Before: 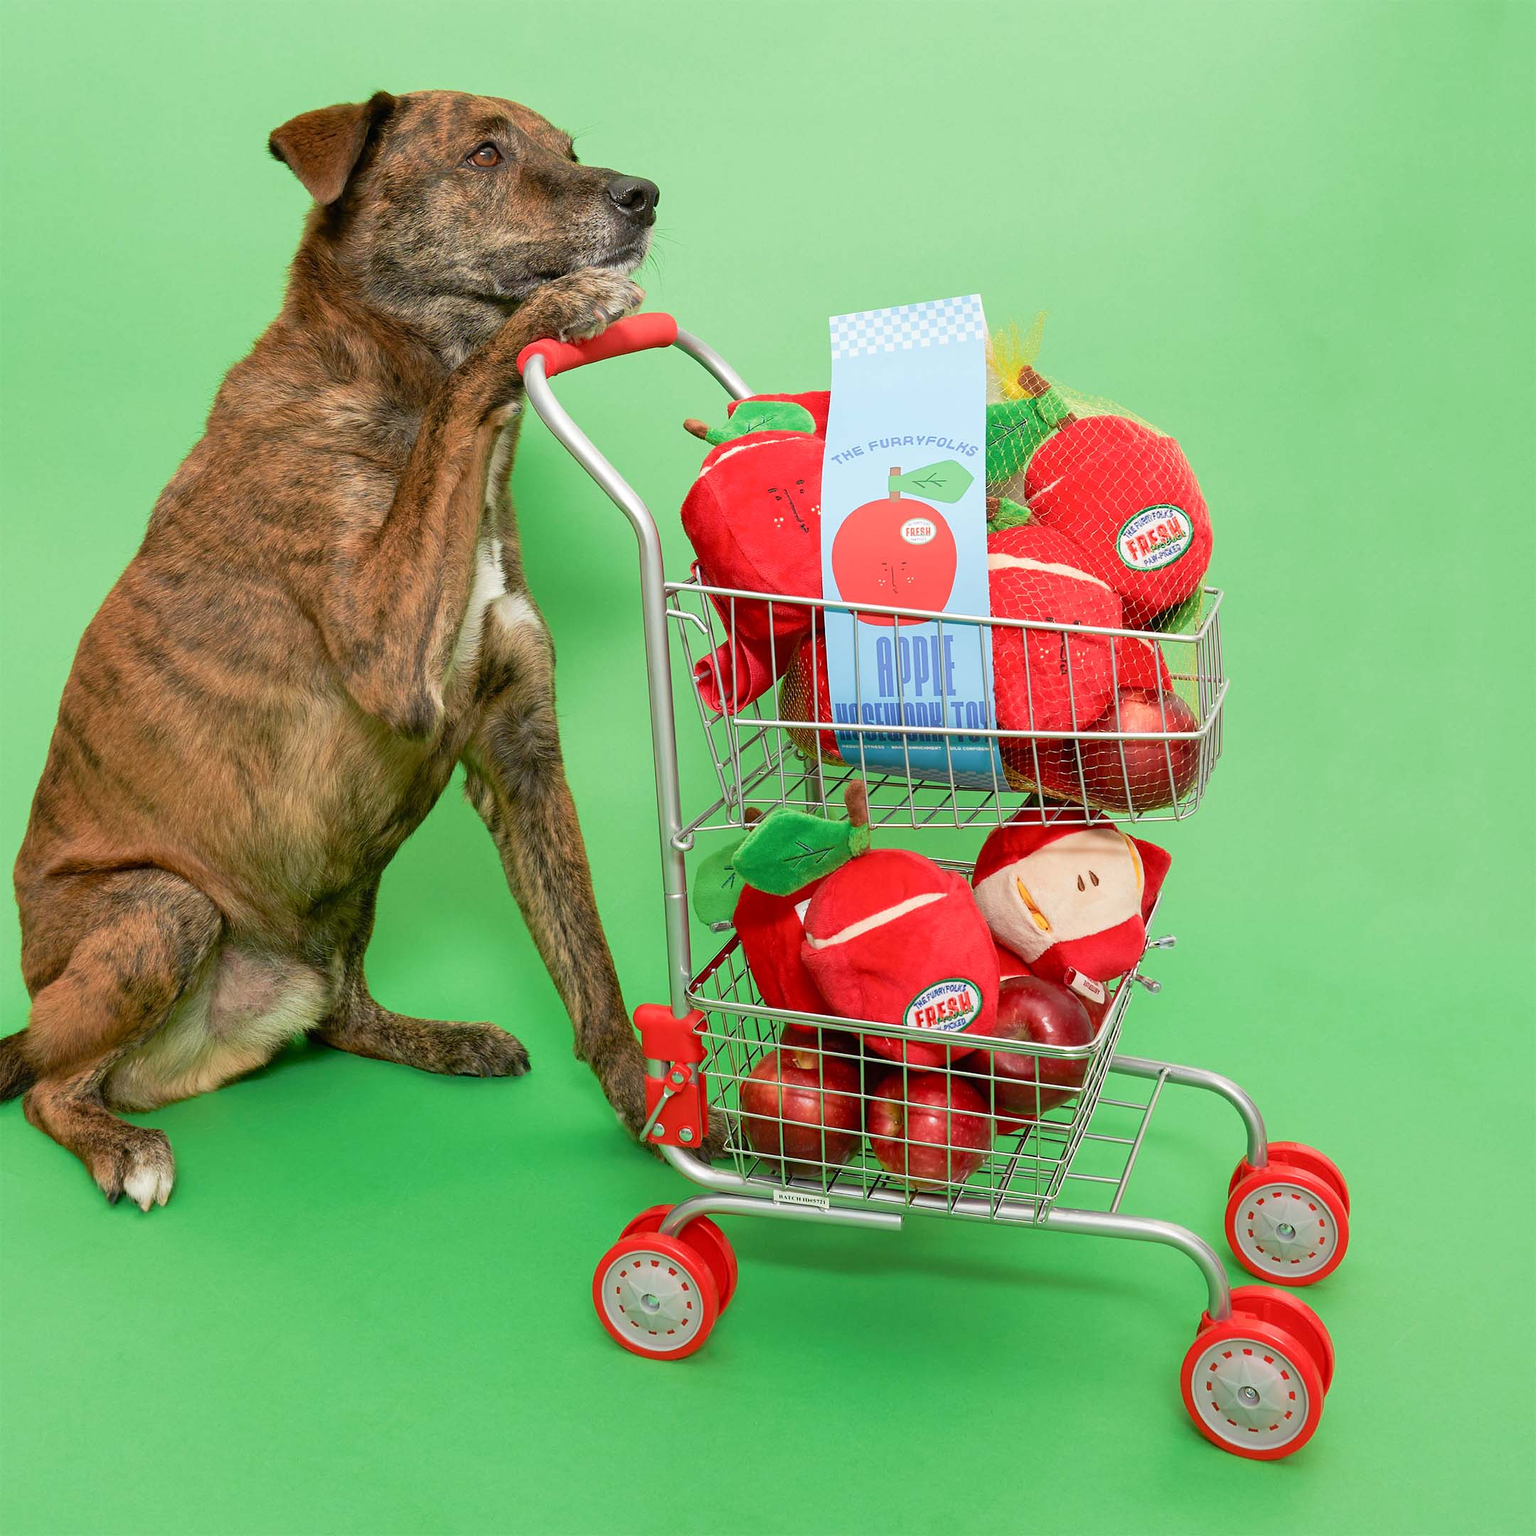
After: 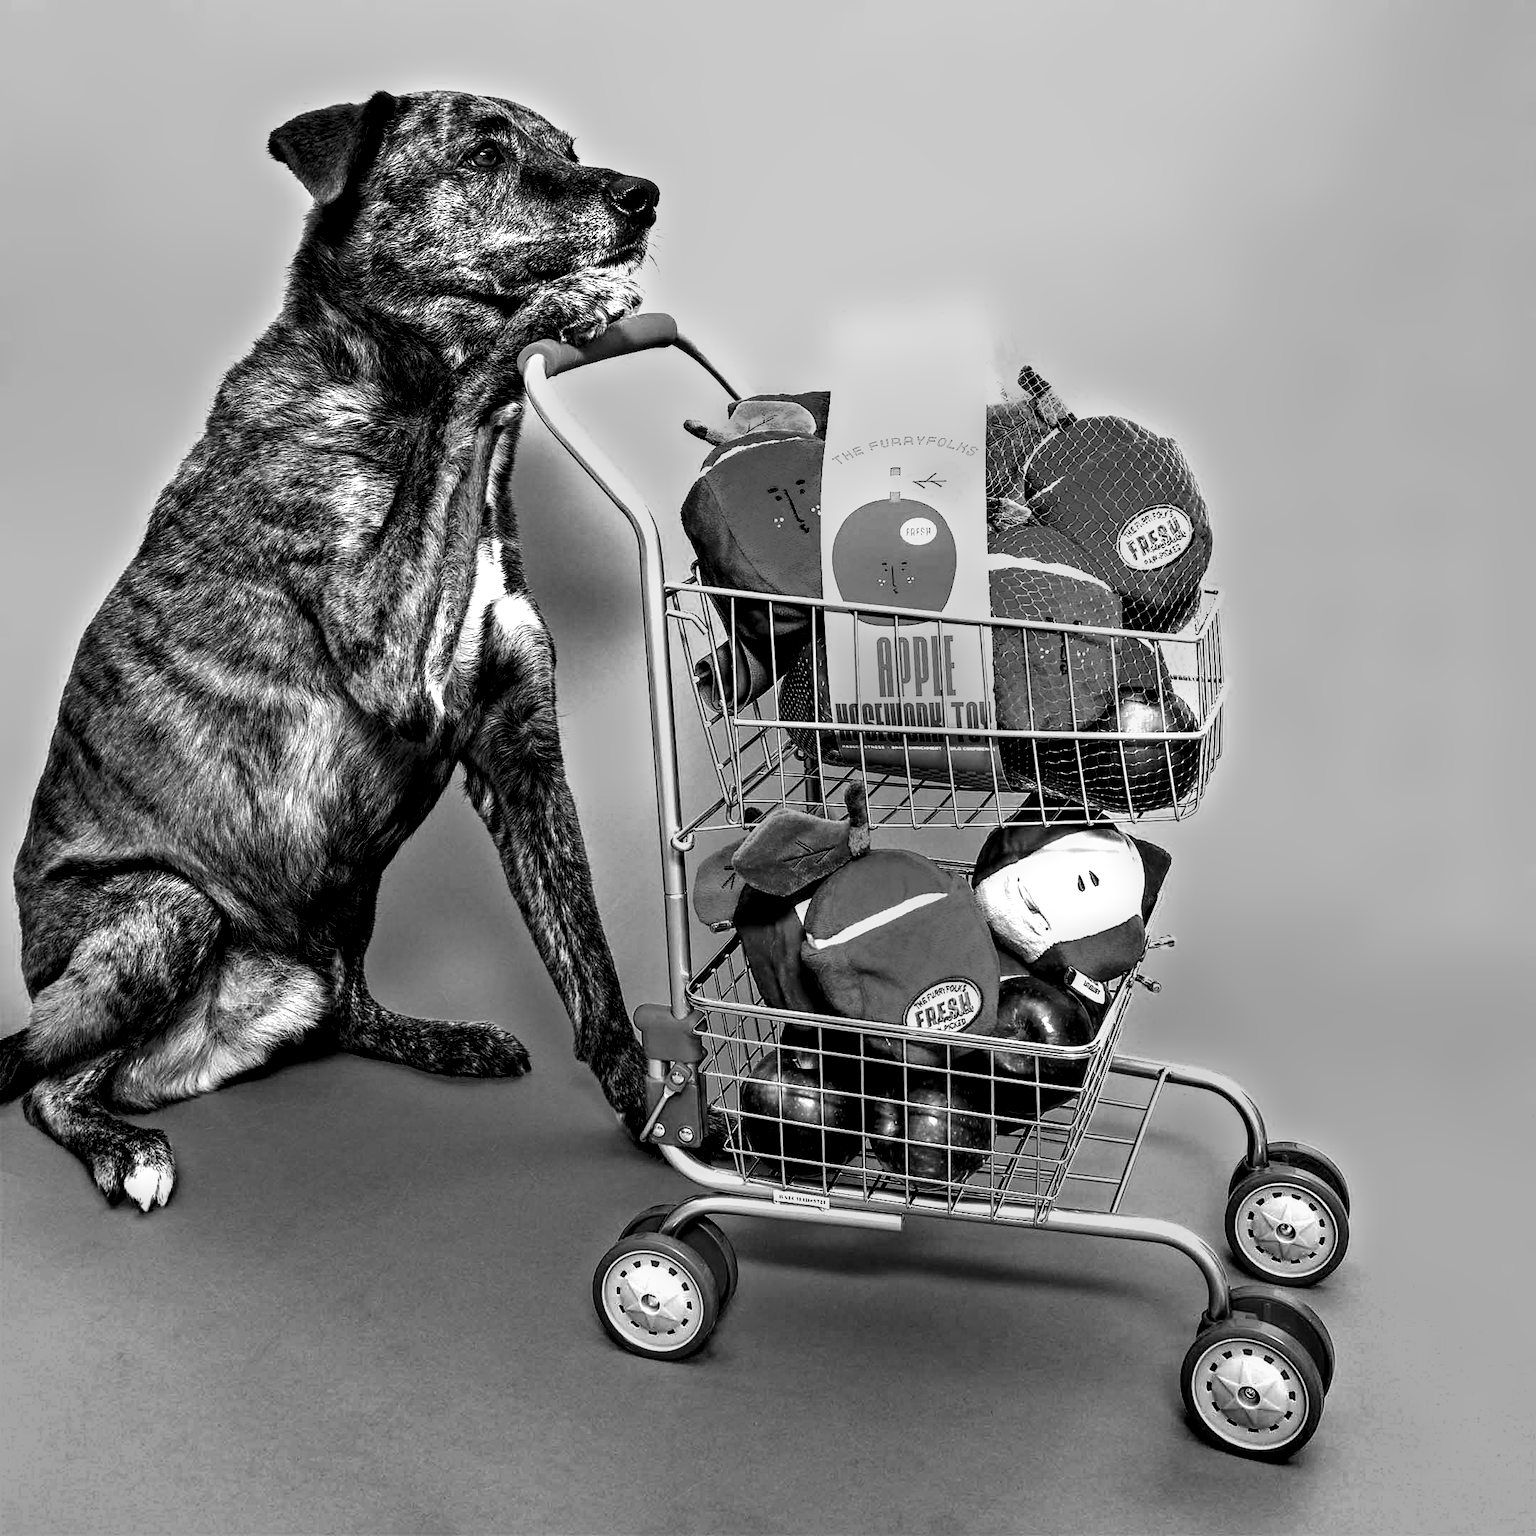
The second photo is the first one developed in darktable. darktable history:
tone equalizer: -8 EV -0.75 EV, -7 EV -0.7 EV, -6 EV -0.6 EV, -5 EV -0.4 EV, -3 EV 0.4 EV, -2 EV 0.6 EV, -1 EV 0.7 EV, +0 EV 0.75 EV, edges refinement/feathering 500, mask exposure compensation -1.57 EV, preserve details no
shadows and highlights: highlights color adjustment 0%, low approximation 0.01, soften with gaussian
monochrome: a 26.22, b 42.67, size 0.8
local contrast: highlights 80%, shadows 57%, detail 175%, midtone range 0.602
color balance rgb: linear chroma grading › global chroma 9%, perceptual saturation grading › global saturation 36%, perceptual saturation grading › shadows 35%, perceptual brilliance grading › global brilliance 15%, perceptual brilliance grading › shadows -35%, global vibrance 15%
